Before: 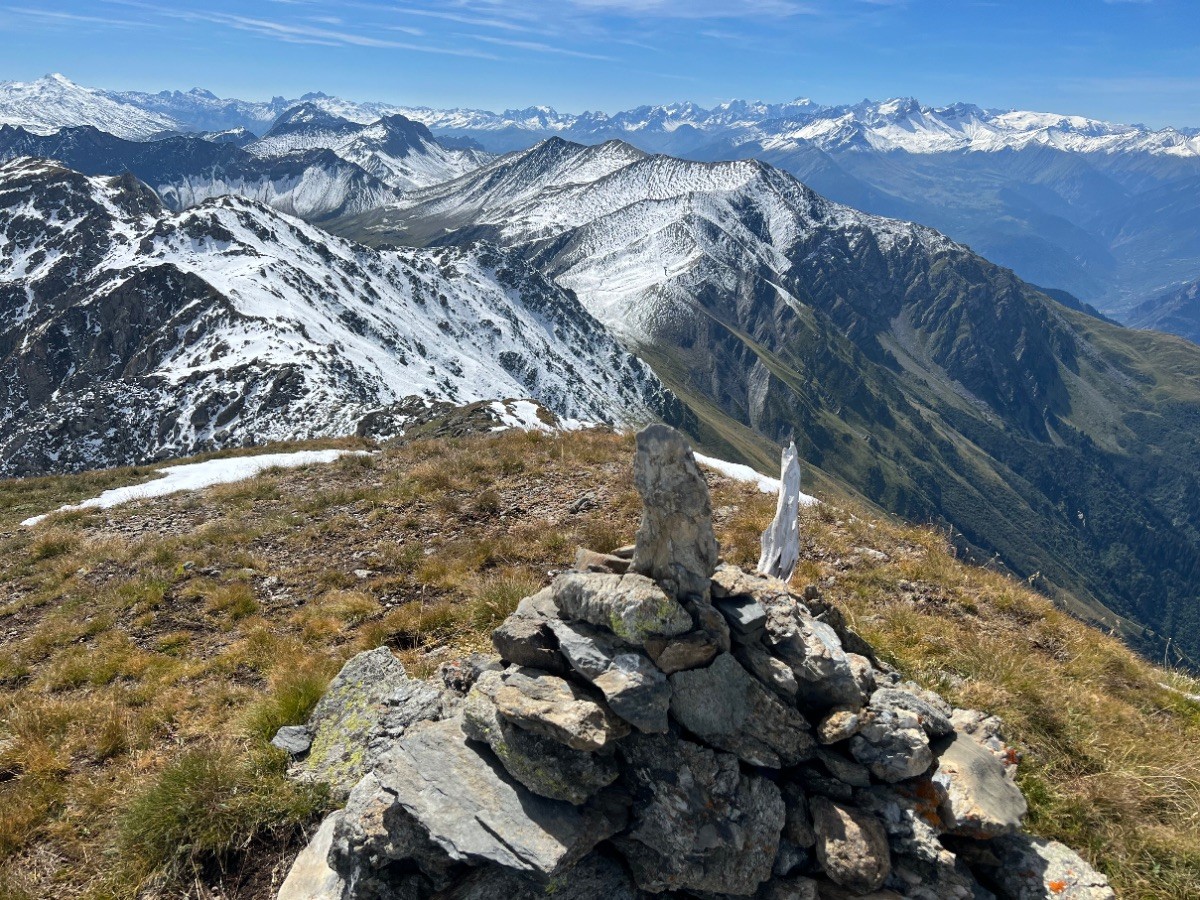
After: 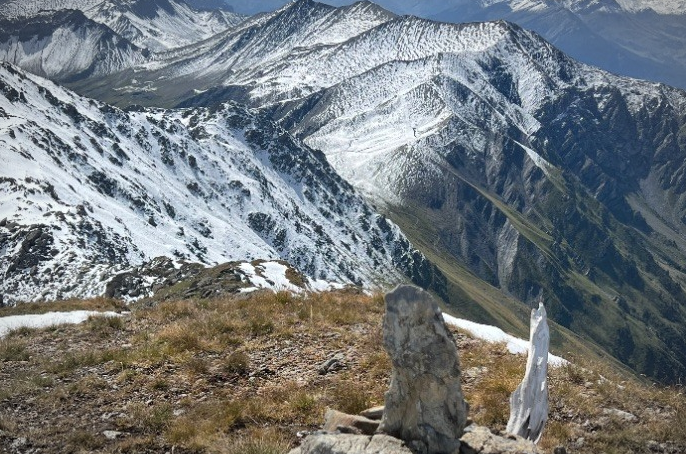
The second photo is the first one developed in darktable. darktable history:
crop: left 20.932%, top 15.471%, right 21.848%, bottom 34.081%
vignetting: fall-off radius 60%, automatic ratio true
